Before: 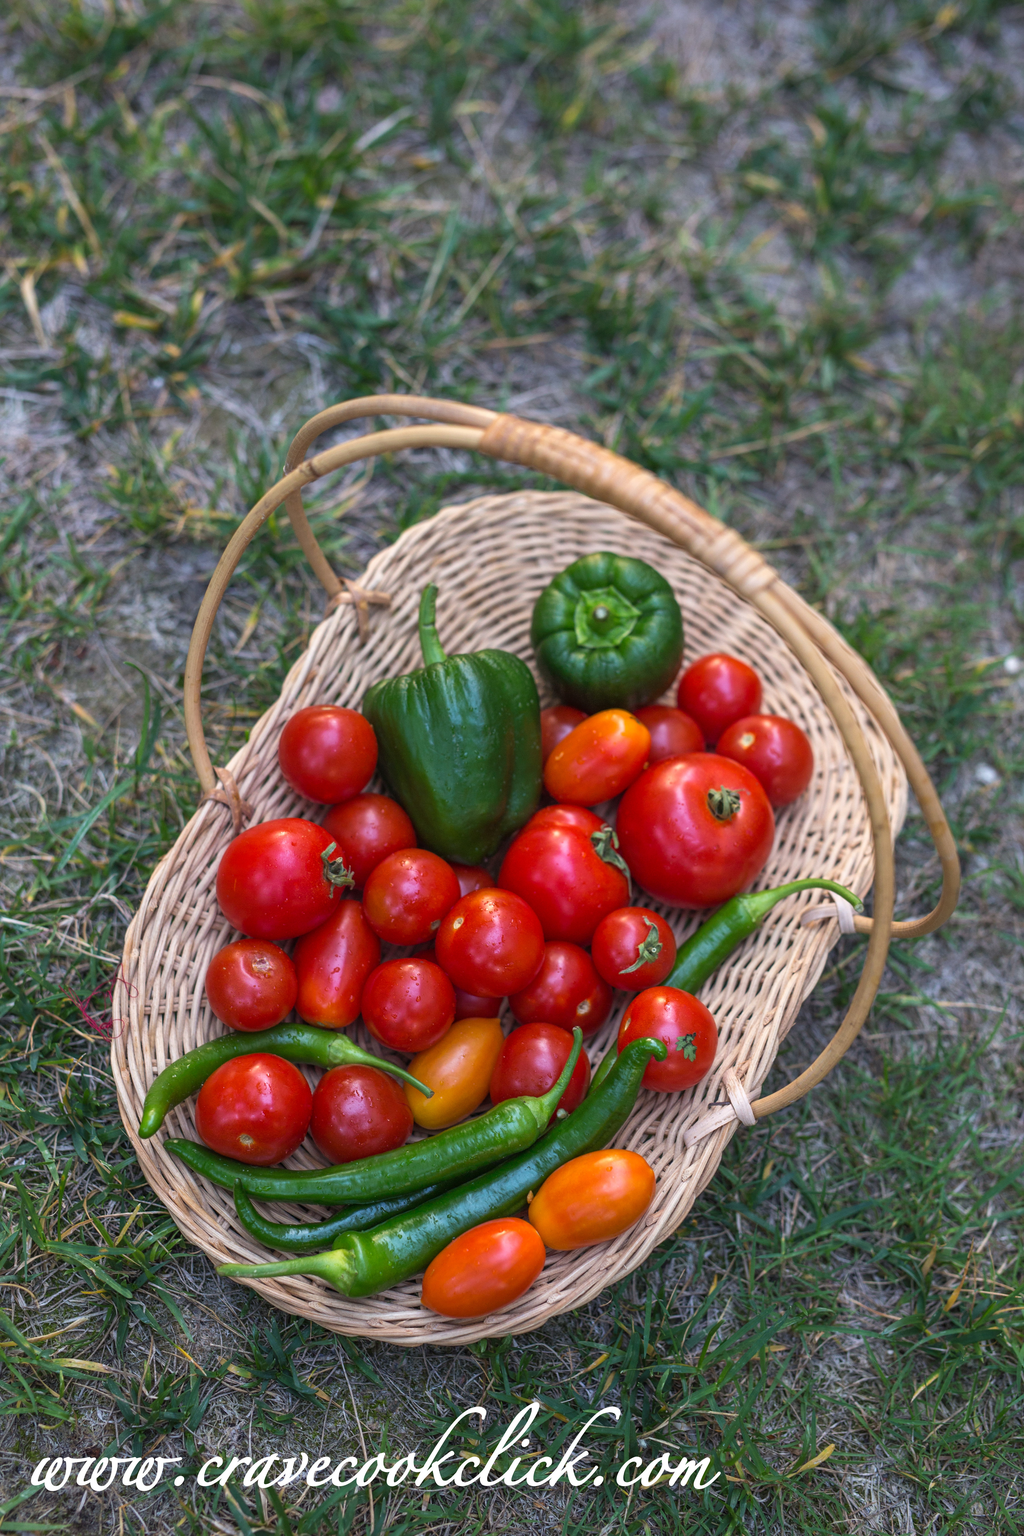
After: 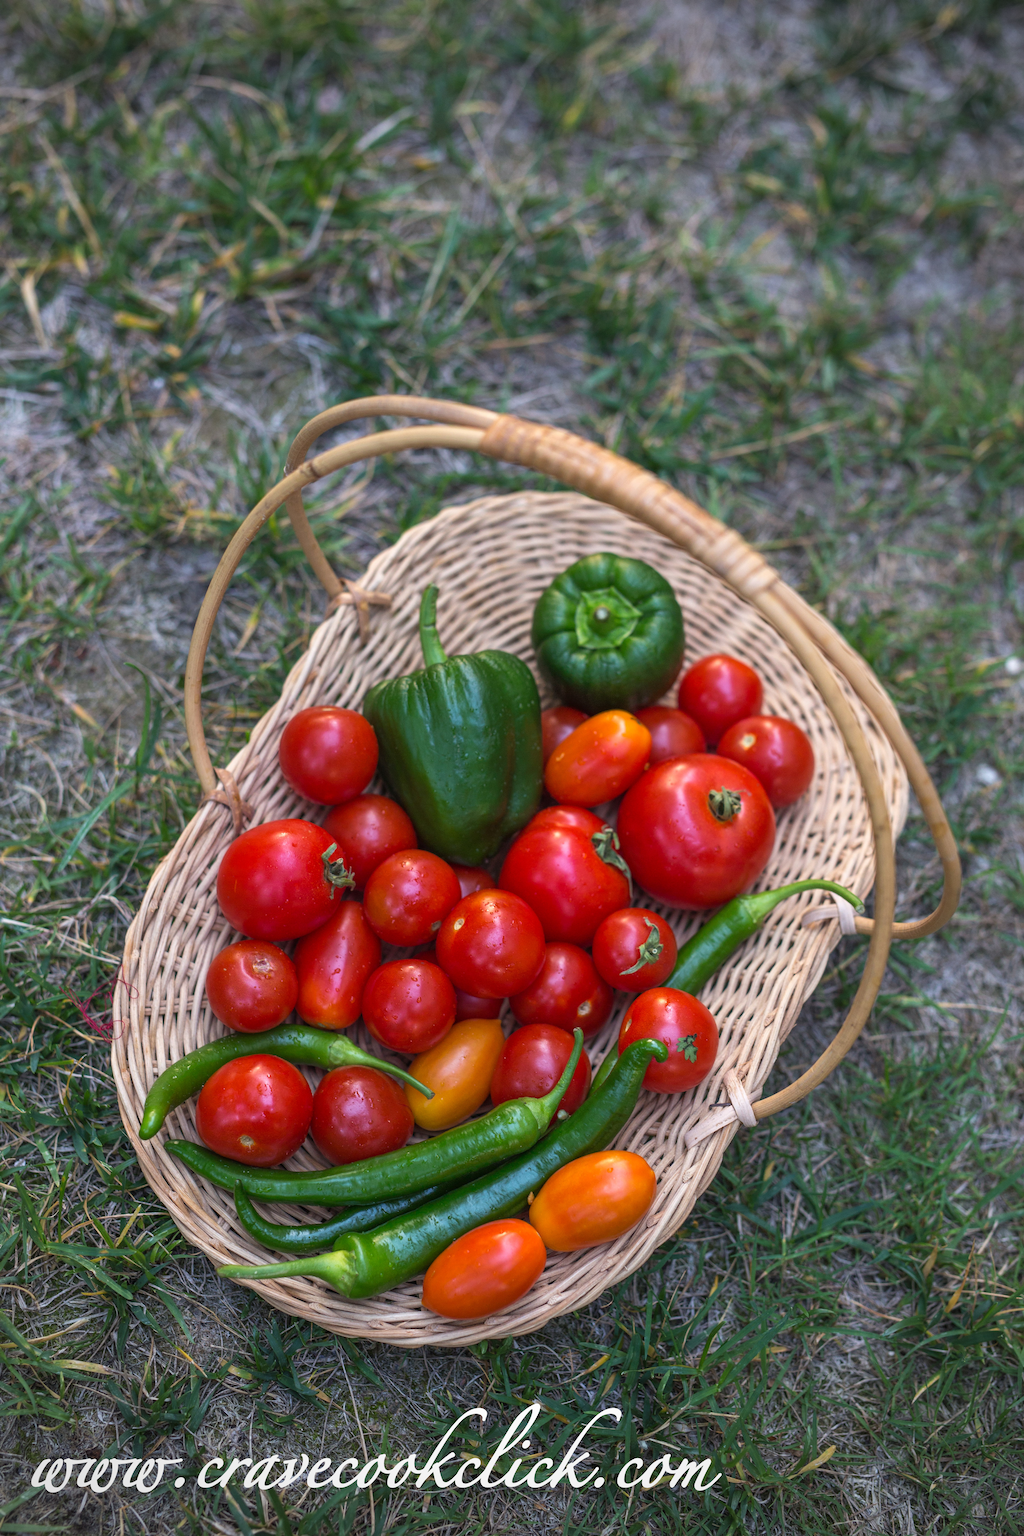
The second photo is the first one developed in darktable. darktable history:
crop: bottom 0.071%
vignetting: fall-off radius 60.92%
